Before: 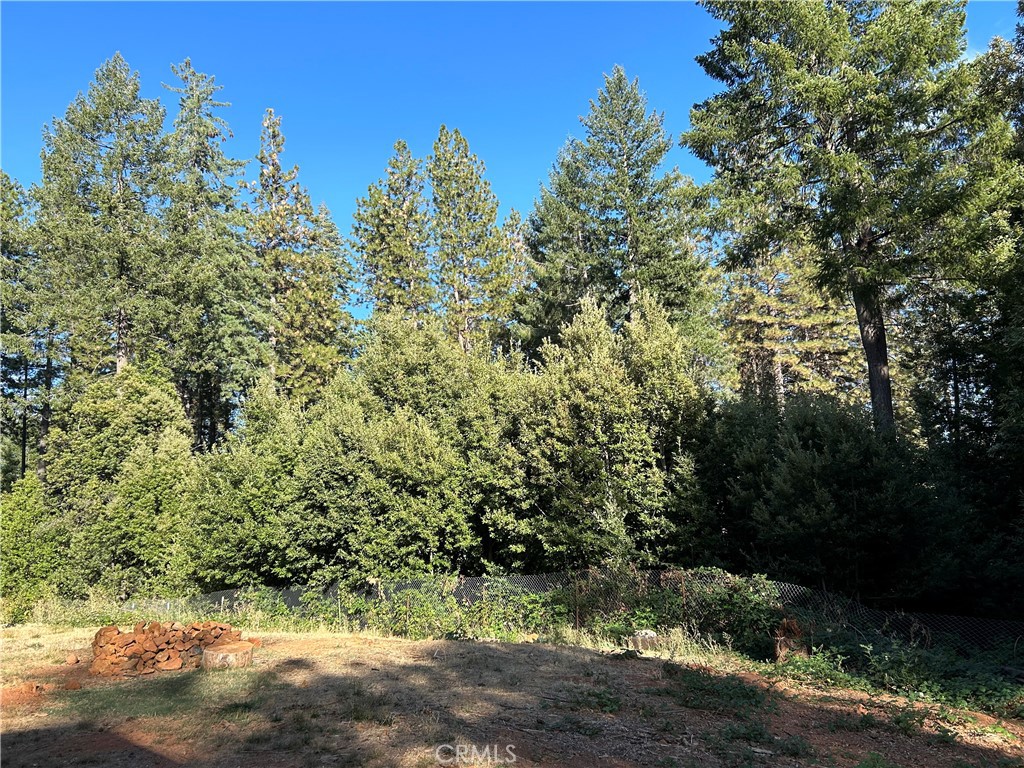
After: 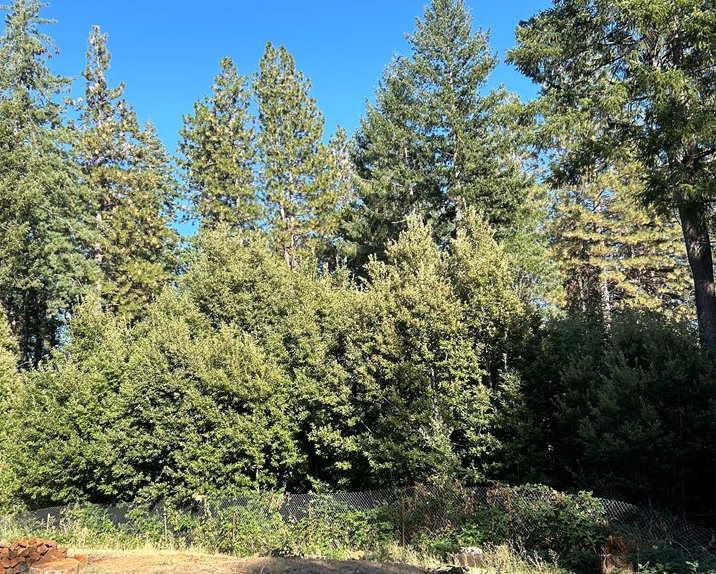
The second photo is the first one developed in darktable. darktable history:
crop and rotate: left 17.064%, top 10.818%, right 13.004%, bottom 14.422%
